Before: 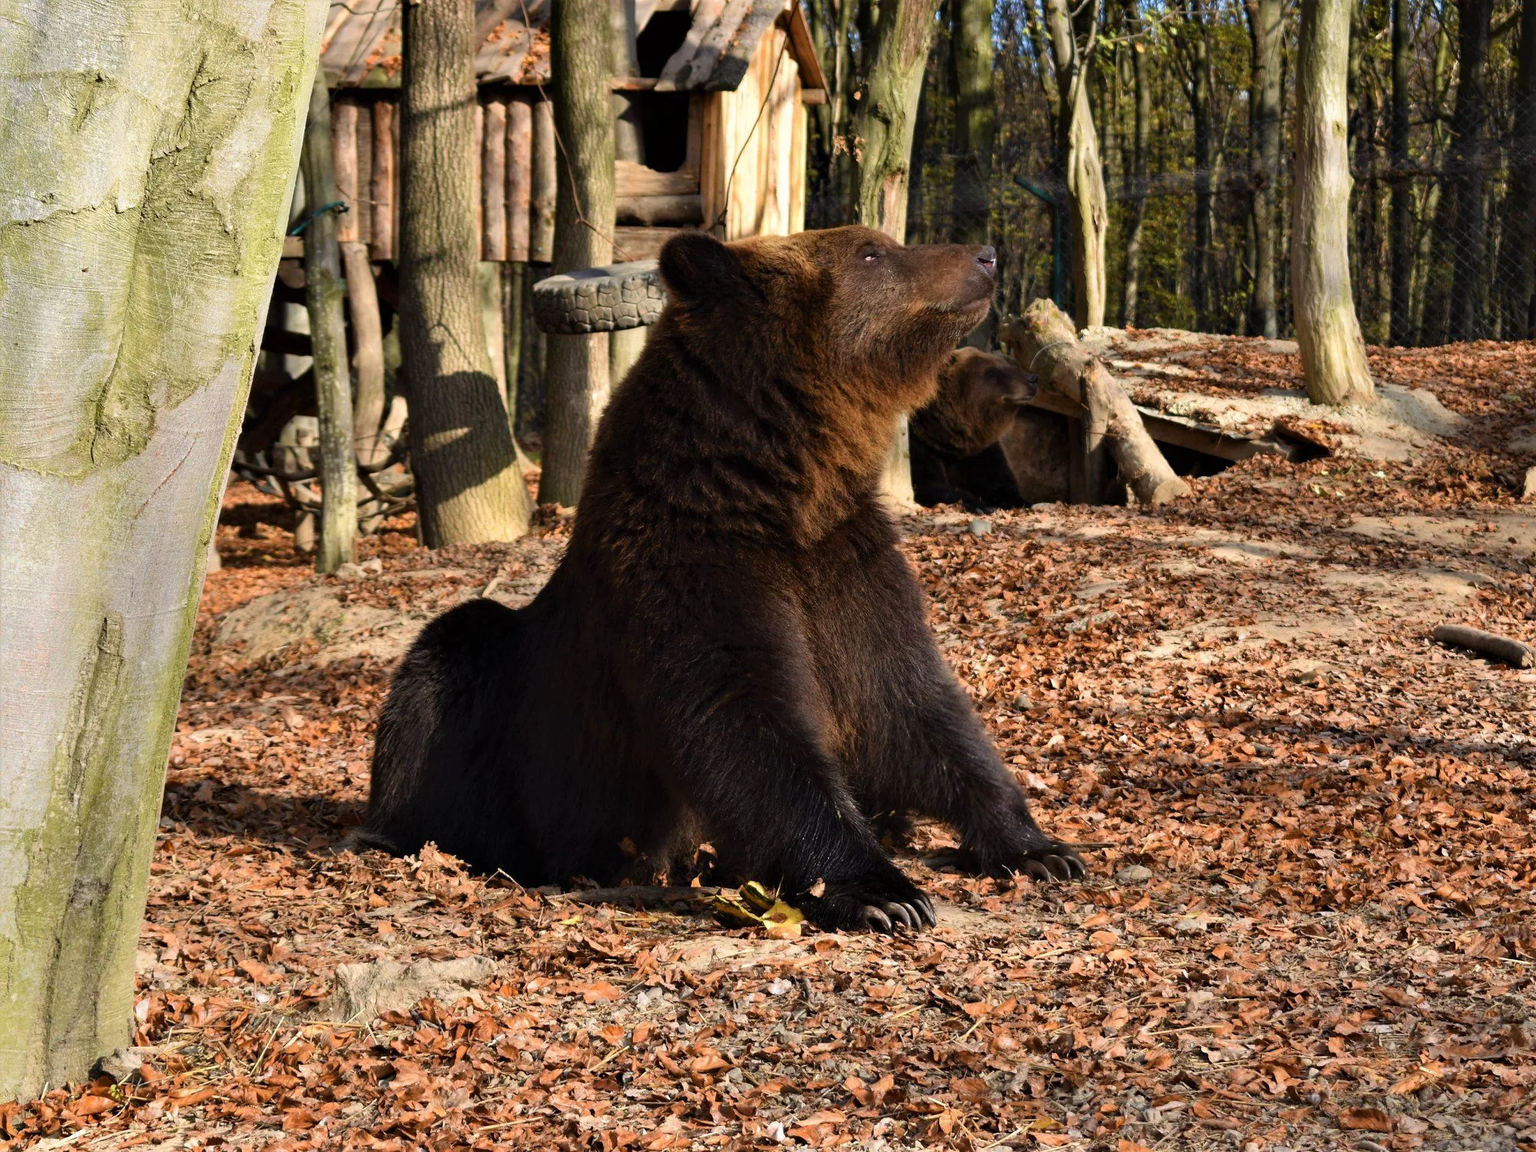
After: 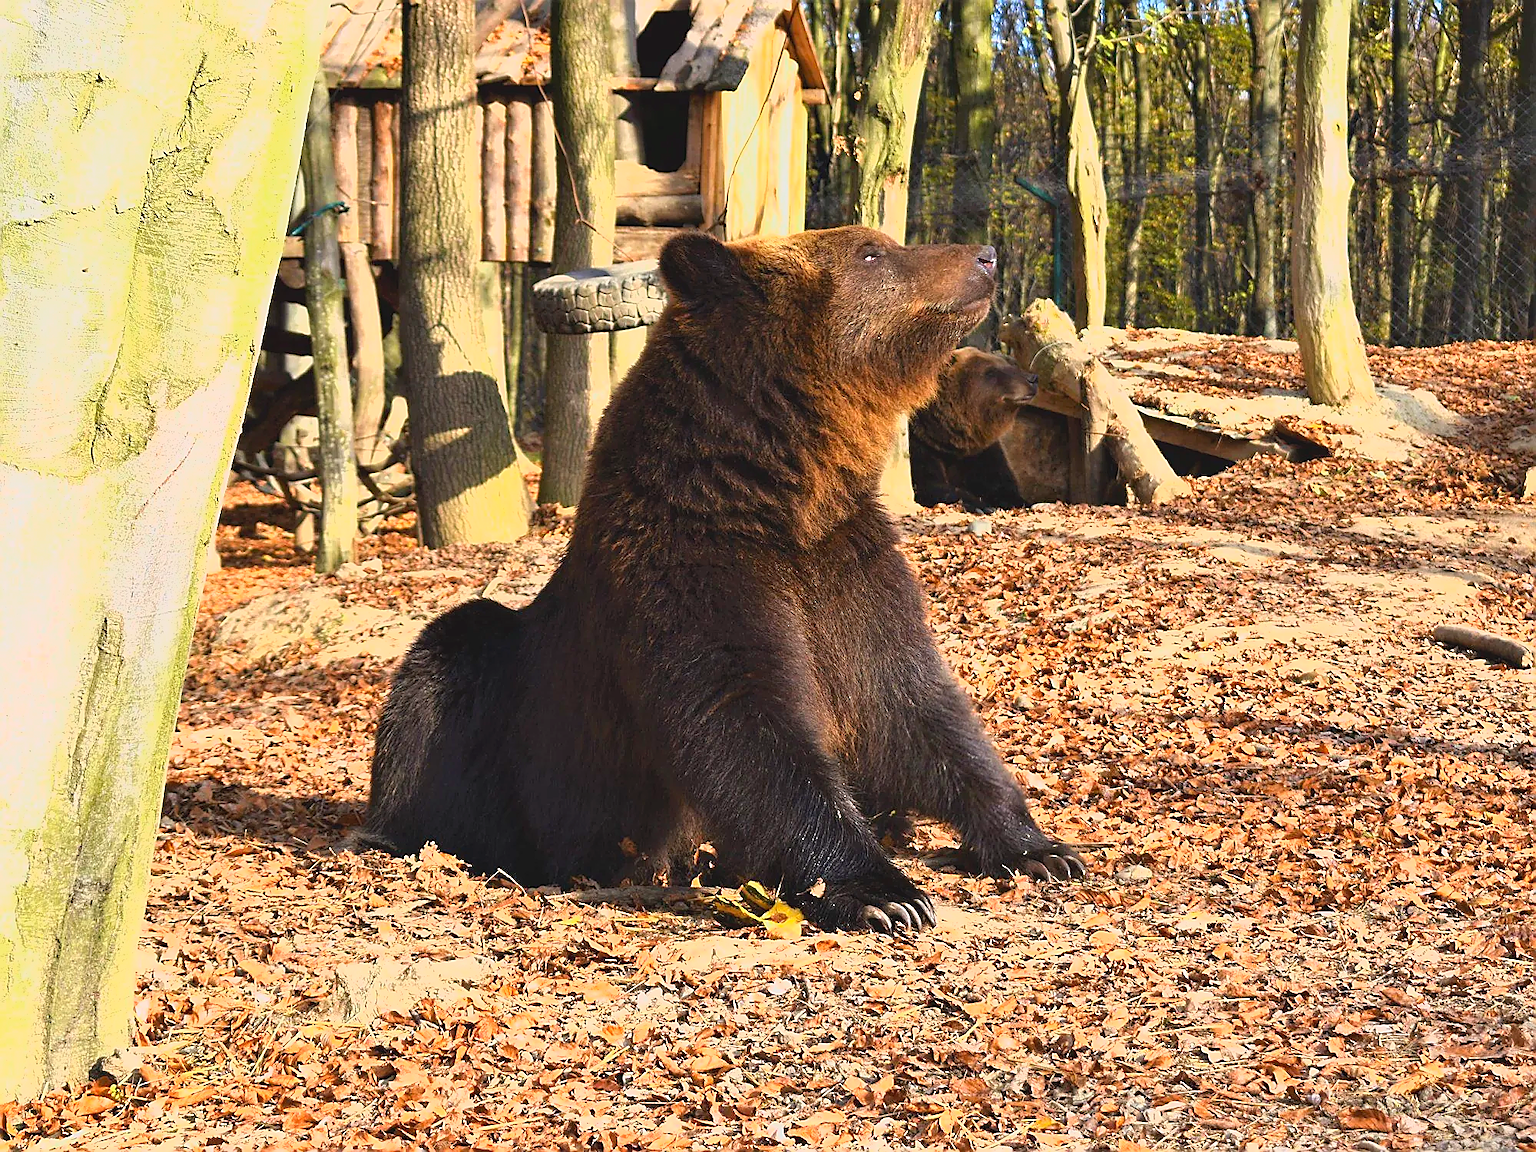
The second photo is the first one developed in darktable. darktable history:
exposure: exposure 1.223 EV, compensate highlight preservation false
lowpass: radius 0.1, contrast 0.85, saturation 1.1, unbound 0
sharpen: radius 1.4, amount 1.25, threshold 0.7
